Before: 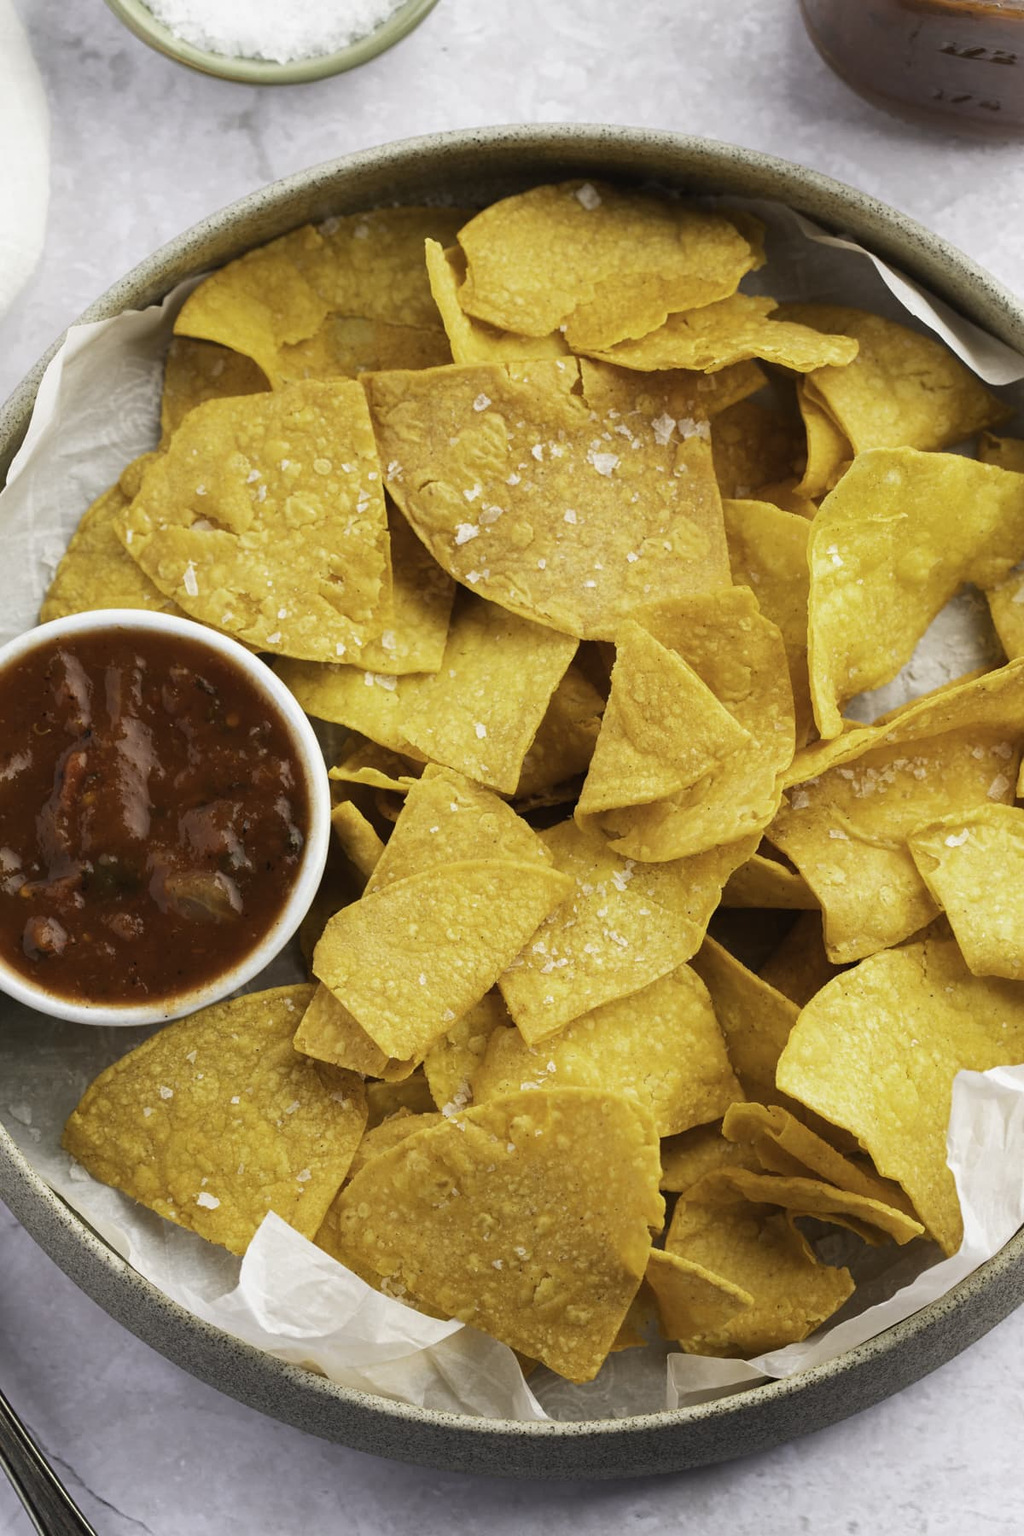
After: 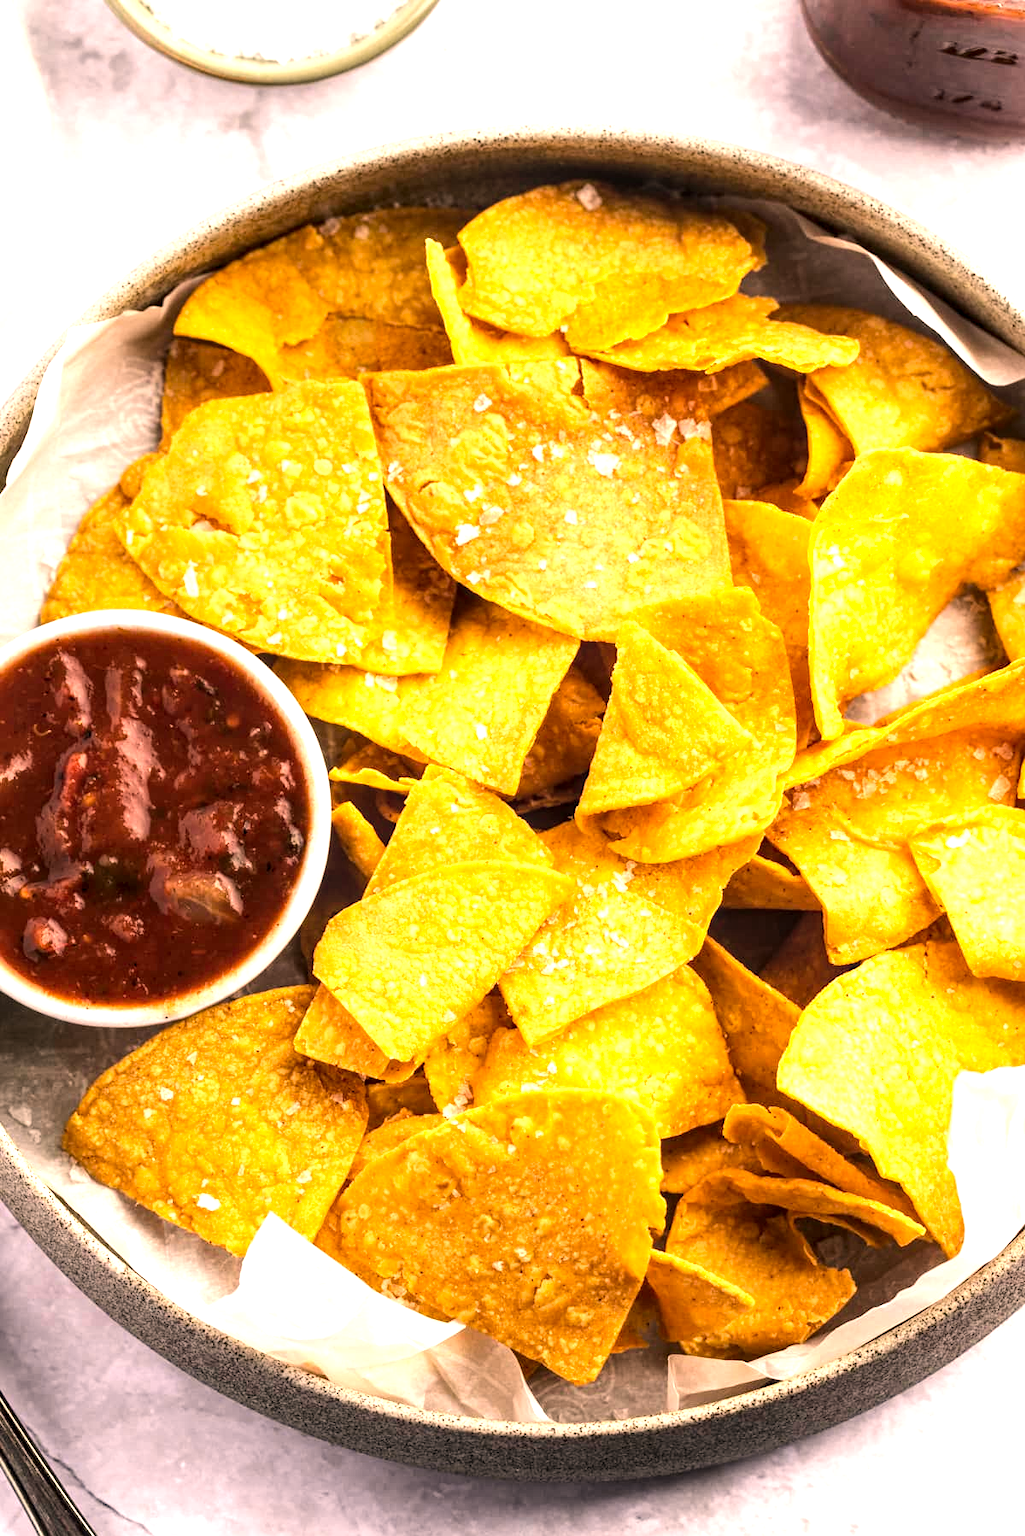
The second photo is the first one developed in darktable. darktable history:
color correction: highlights a* 11.96, highlights b* 11.58
crop: bottom 0.071%
tone equalizer: -8 EV -1.08 EV, -7 EV -1.01 EV, -6 EV -0.867 EV, -5 EV -0.578 EV, -3 EV 0.578 EV, -2 EV 0.867 EV, -1 EV 1.01 EV, +0 EV 1.08 EV, edges refinement/feathering 500, mask exposure compensation -1.57 EV, preserve details no
contrast brightness saturation: contrast 0.05, brightness 0.06, saturation 0.01
local contrast: detail 150%
